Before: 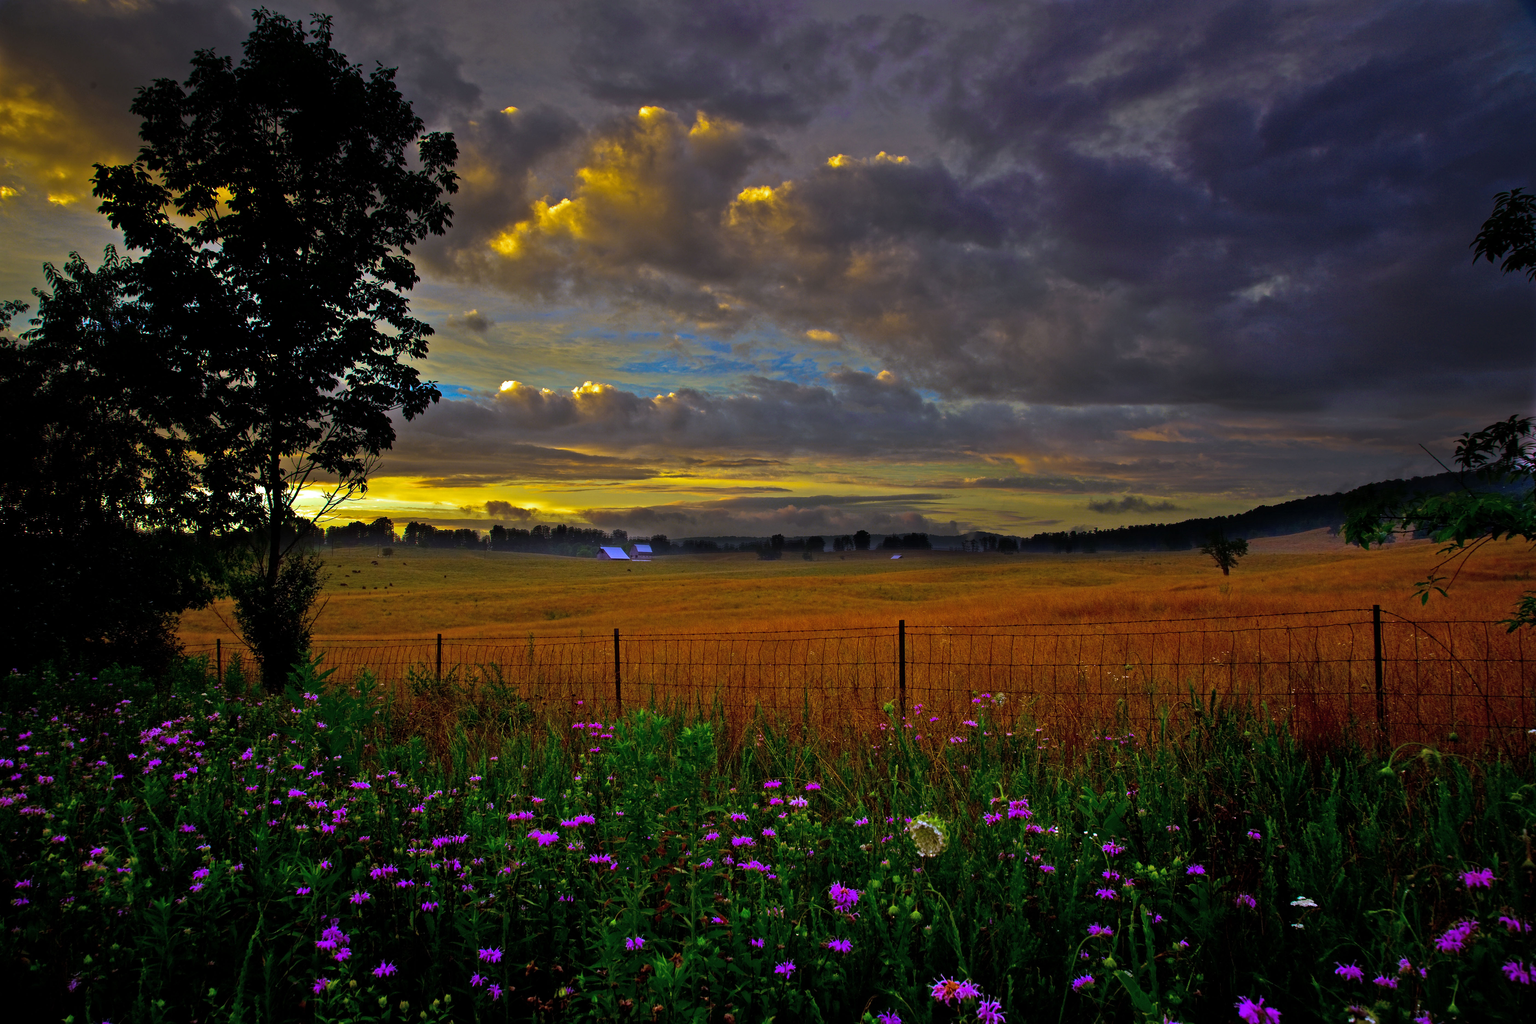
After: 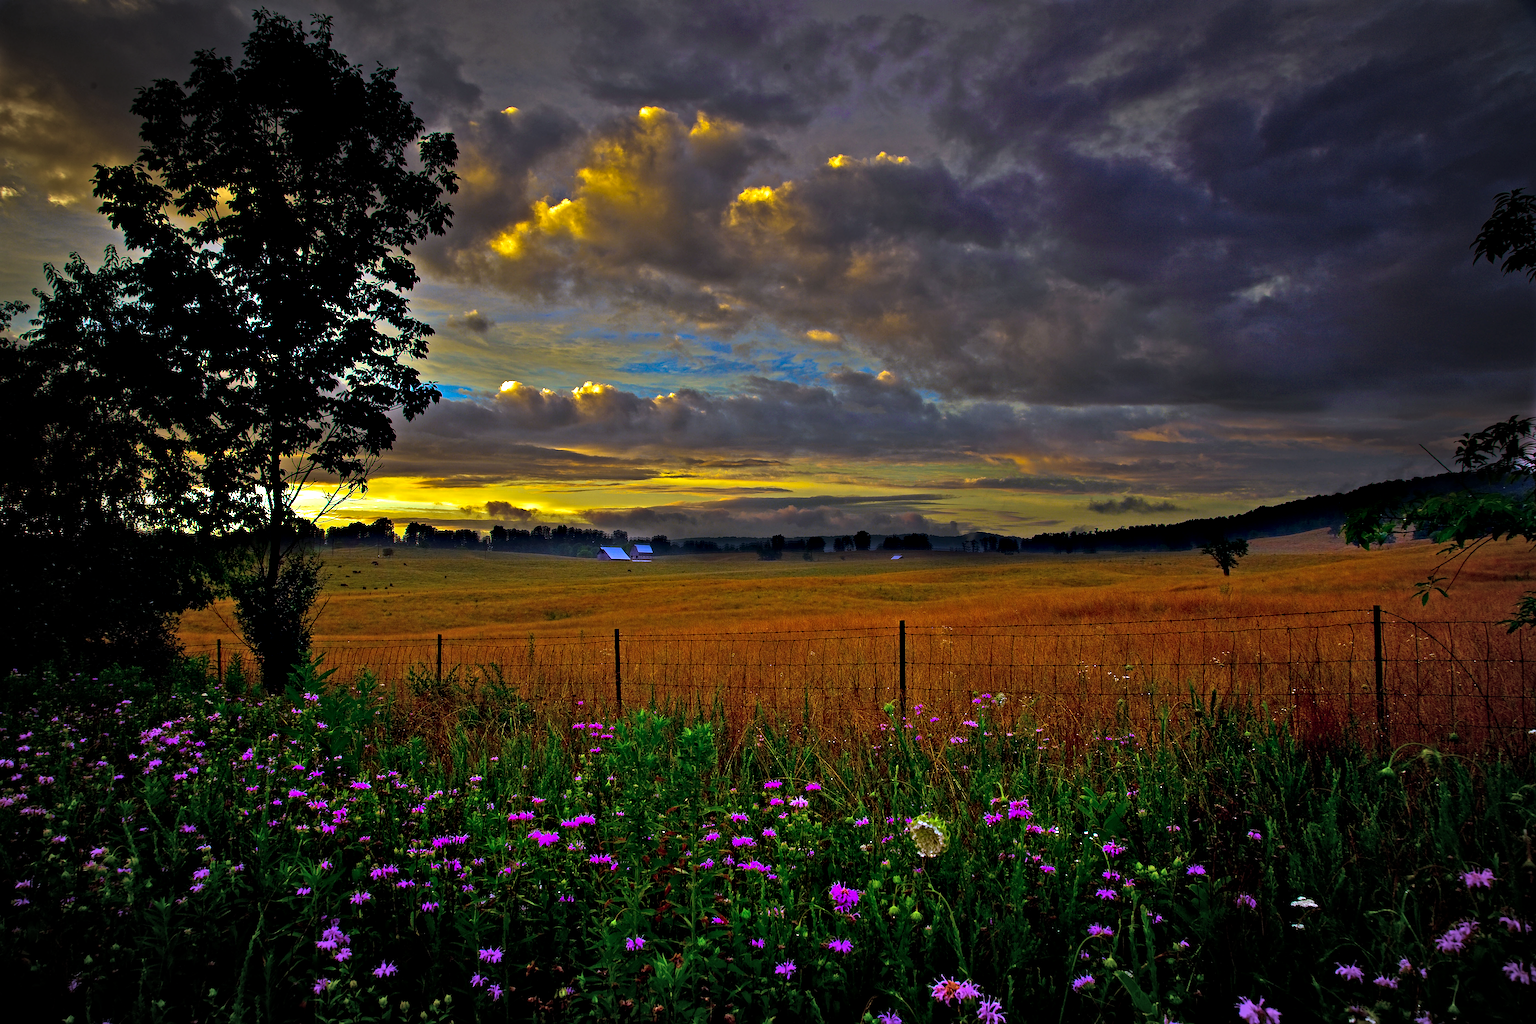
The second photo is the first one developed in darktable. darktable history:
sharpen: on, module defaults
contrast equalizer: octaves 7, y [[0.528, 0.548, 0.563, 0.562, 0.546, 0.526], [0.55 ×6], [0 ×6], [0 ×6], [0 ×6]]
vignetting: fall-off radius 60.23%, automatic ratio true, unbound false
